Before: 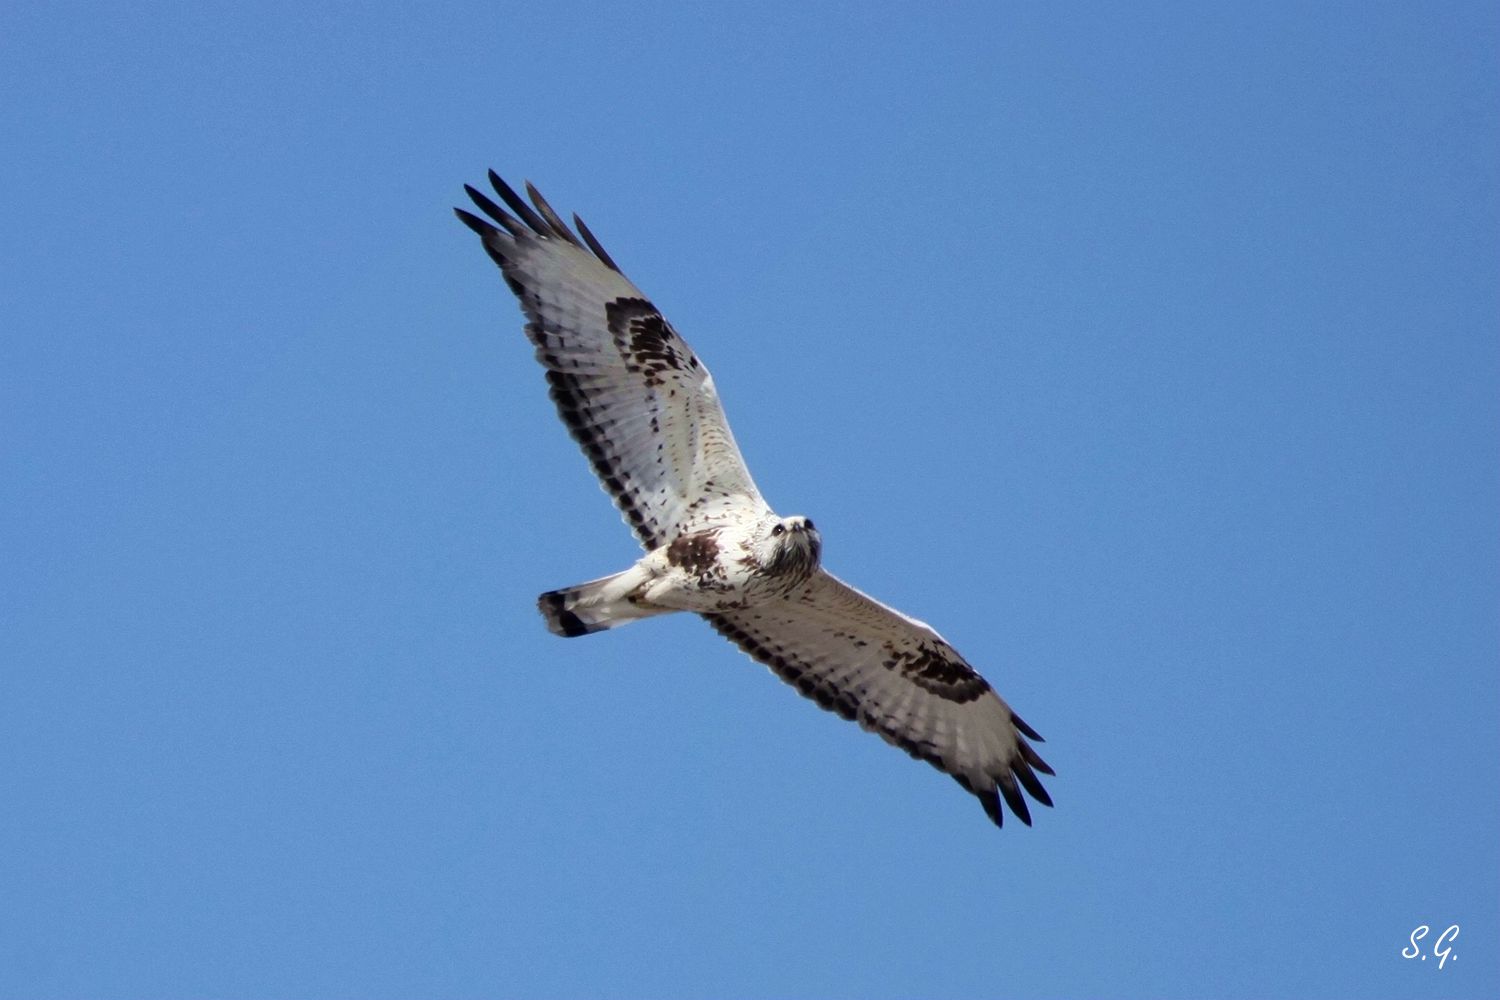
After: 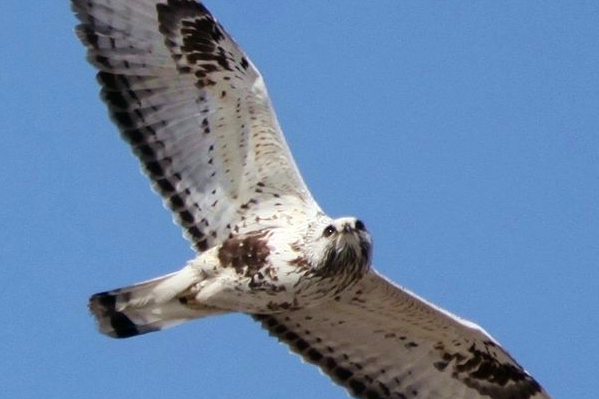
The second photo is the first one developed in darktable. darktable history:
color balance: mode lift, gamma, gain (sRGB), lift [1, 0.99, 1.01, 0.992], gamma [1, 1.037, 0.974, 0.963]
crop: left 30%, top 30%, right 30%, bottom 30%
